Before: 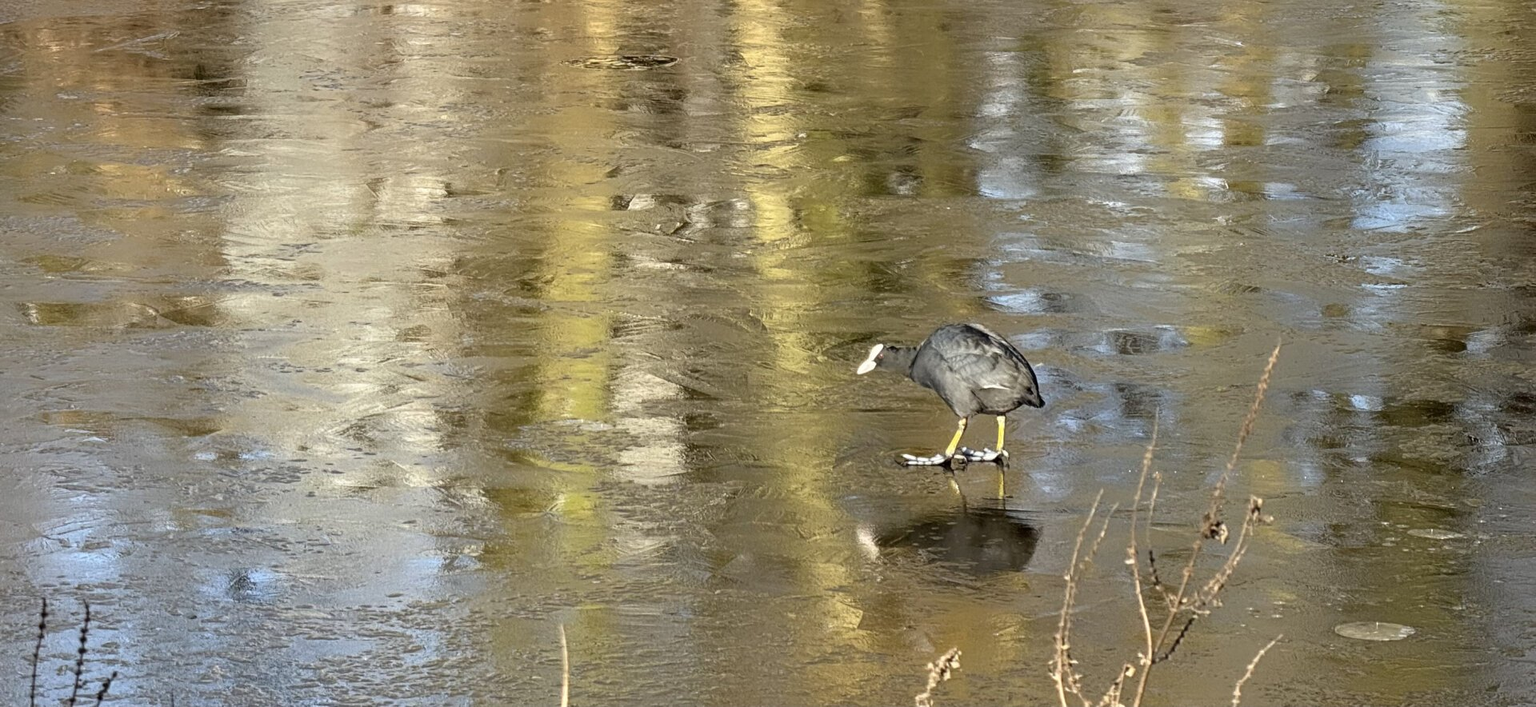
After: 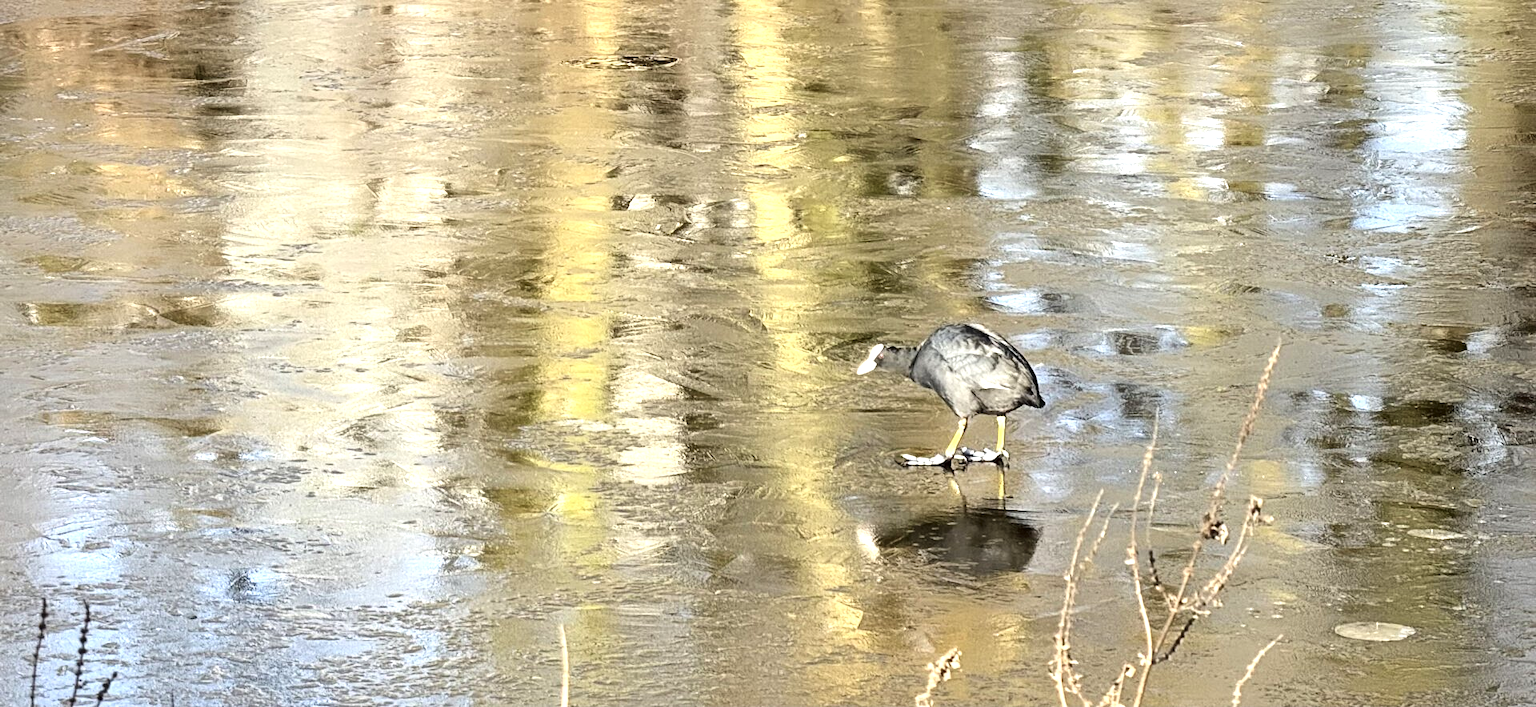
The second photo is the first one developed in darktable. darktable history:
local contrast: mode bilateral grid, contrast 26, coarseness 60, detail 152%, midtone range 0.2
tone curve: curves: ch0 [(0, 0) (0.004, 0.001) (0.133, 0.112) (0.325, 0.362) (0.832, 0.893) (1, 1)], color space Lab, independent channels, preserve colors none
exposure: black level correction -0.005, exposure 0.611 EV, compensate highlight preservation false
